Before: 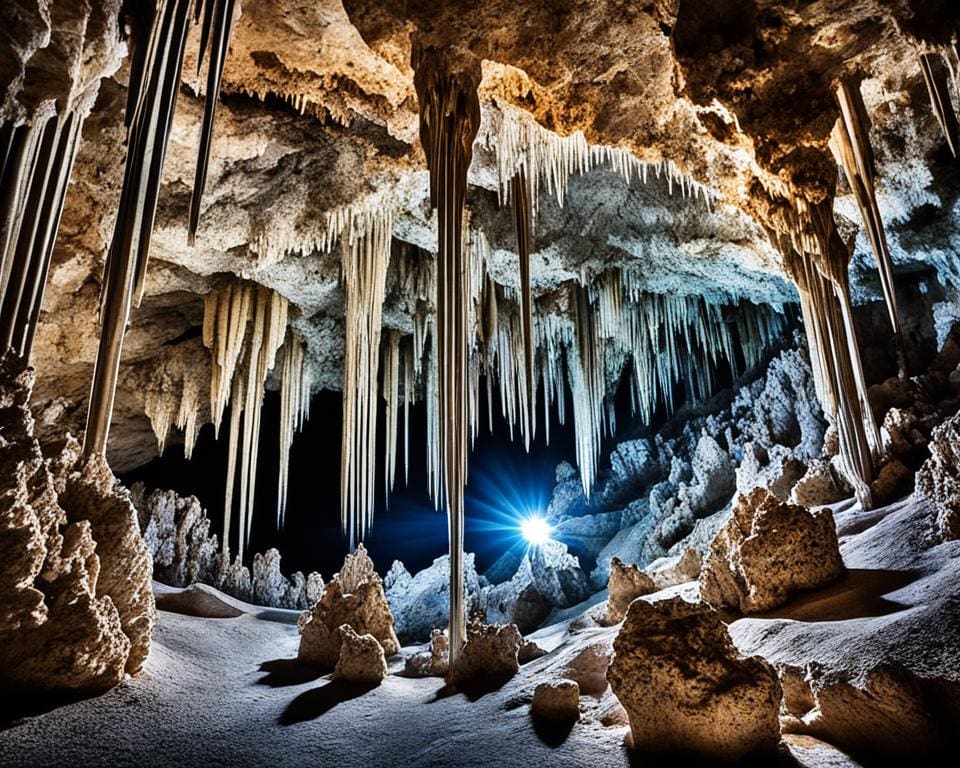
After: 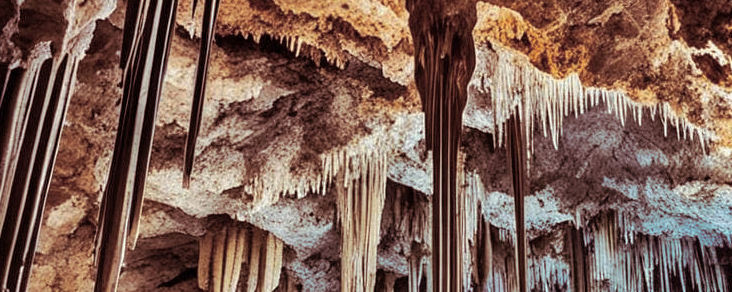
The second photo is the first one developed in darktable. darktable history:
split-toning: on, module defaults
crop: left 0.579%, top 7.627%, right 23.167%, bottom 54.275%
shadows and highlights: on, module defaults
